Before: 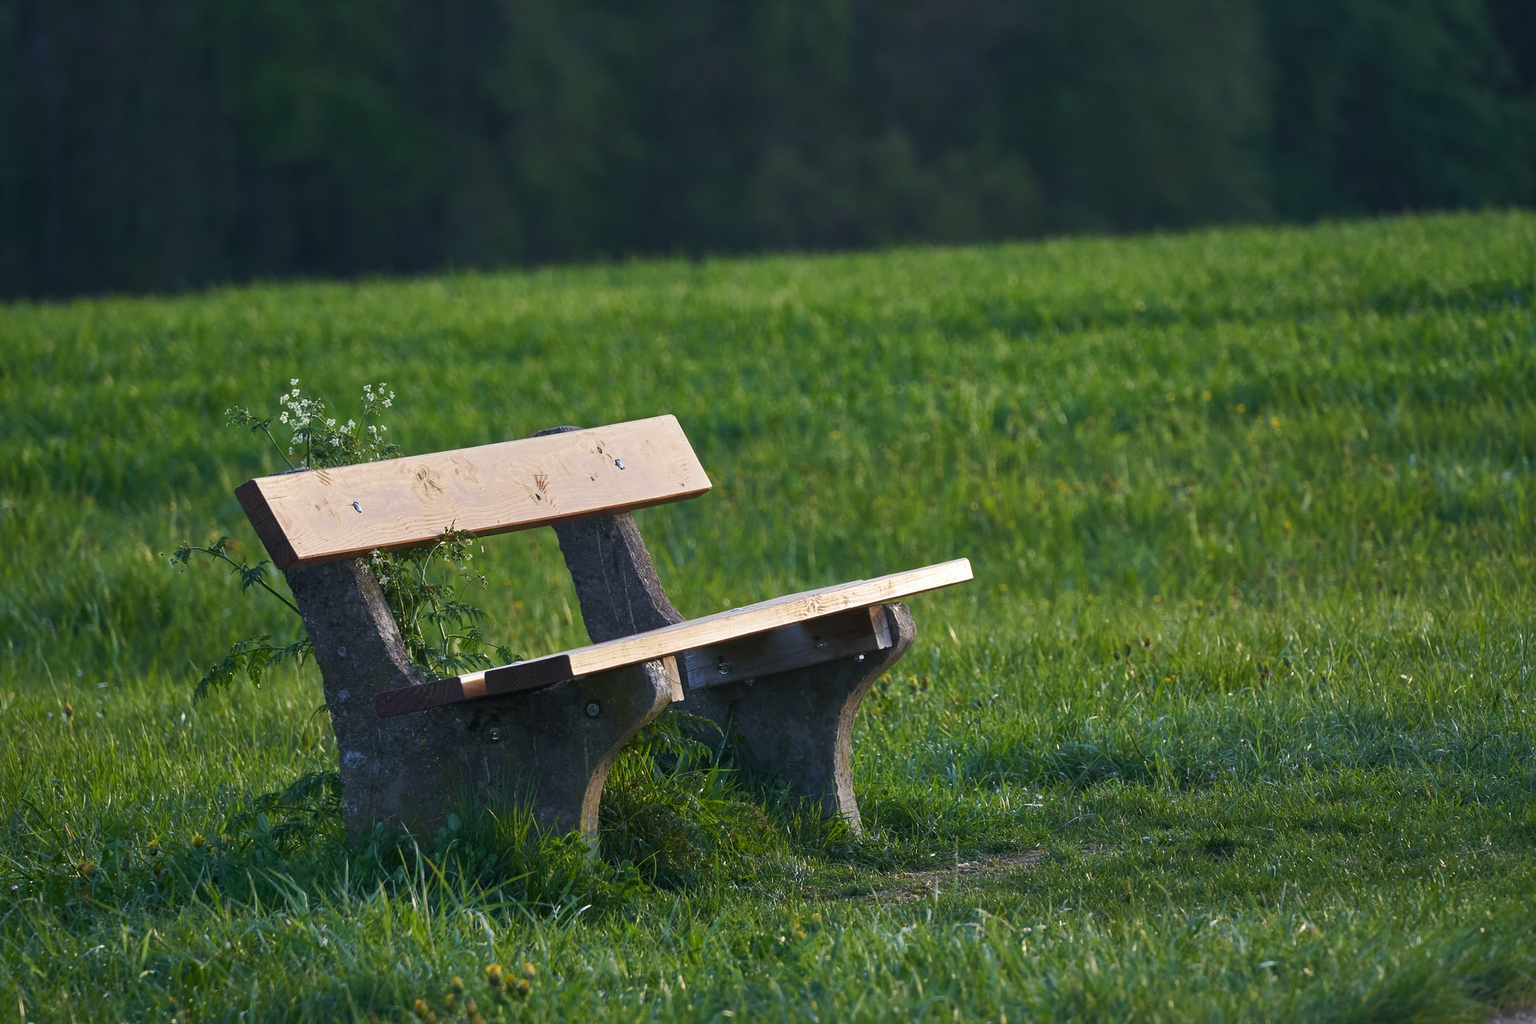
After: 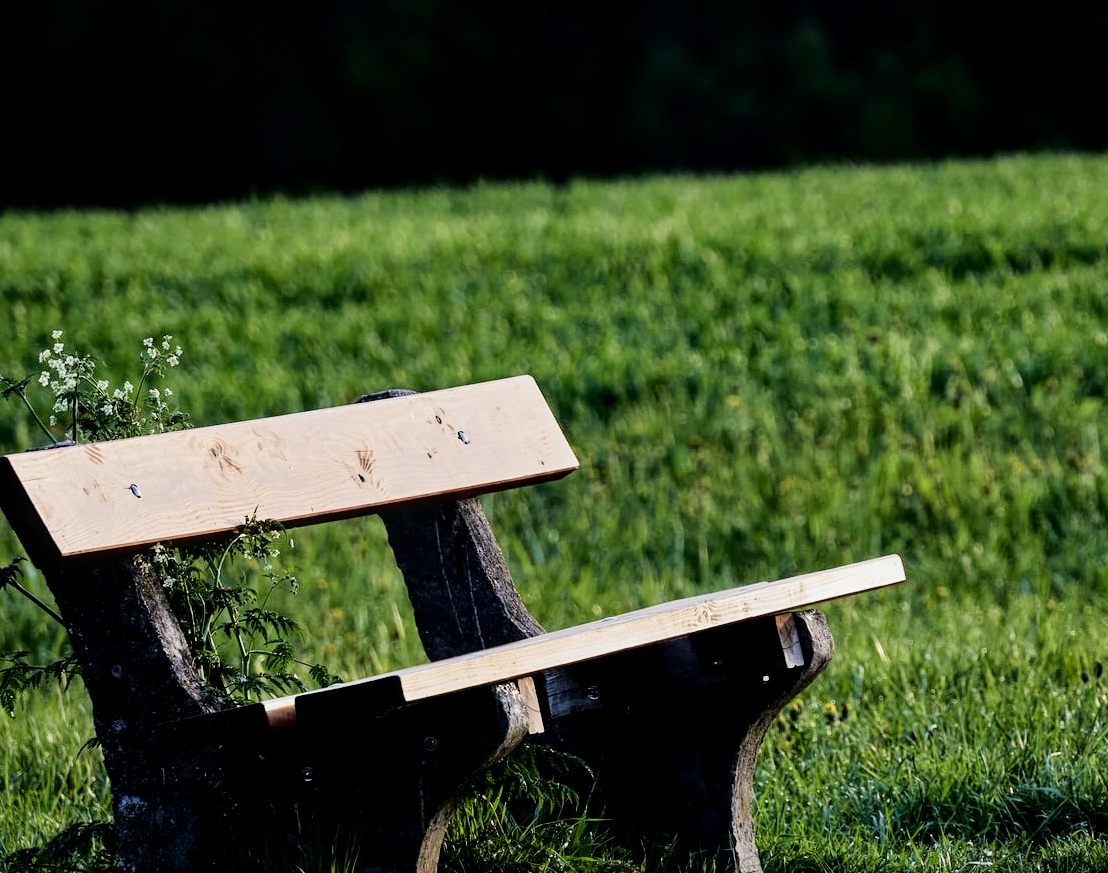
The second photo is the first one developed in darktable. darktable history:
fill light: exposure -2 EV, width 8.6
filmic rgb: black relative exposure -5 EV, hardness 2.88, contrast 1.4, highlights saturation mix -30%
local contrast: highlights 99%, shadows 86%, detail 160%, midtone range 0.2
exposure: black level correction 0.005, exposure 0.286 EV, compensate highlight preservation false
crop: left 16.202%, top 11.208%, right 26.045%, bottom 20.557%
